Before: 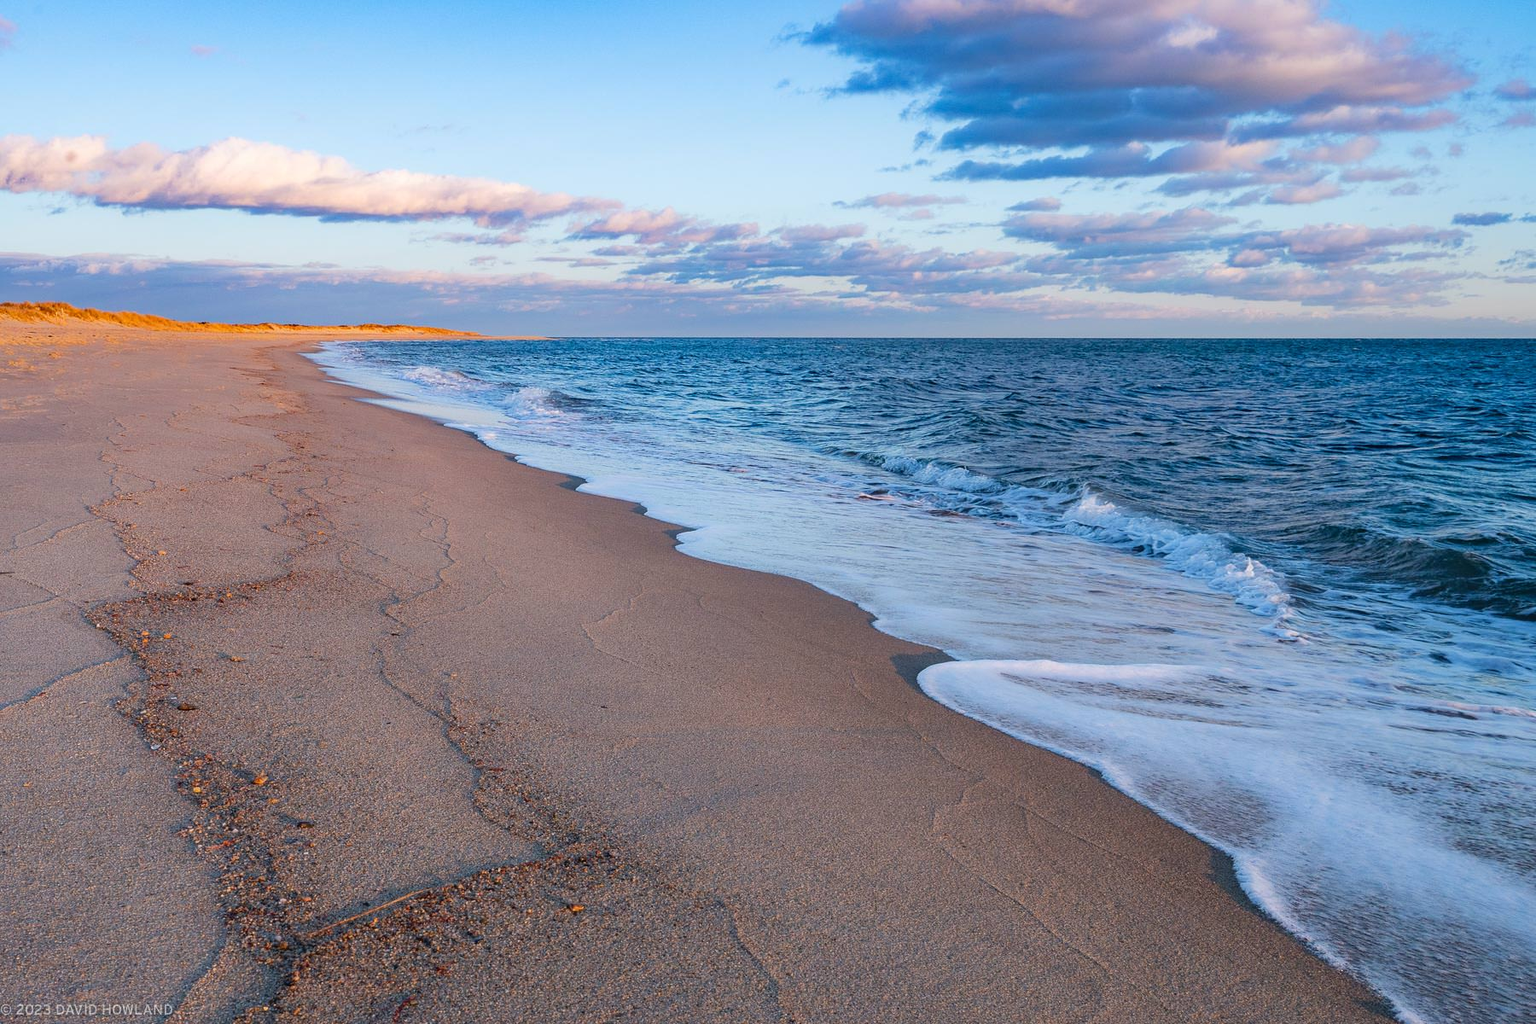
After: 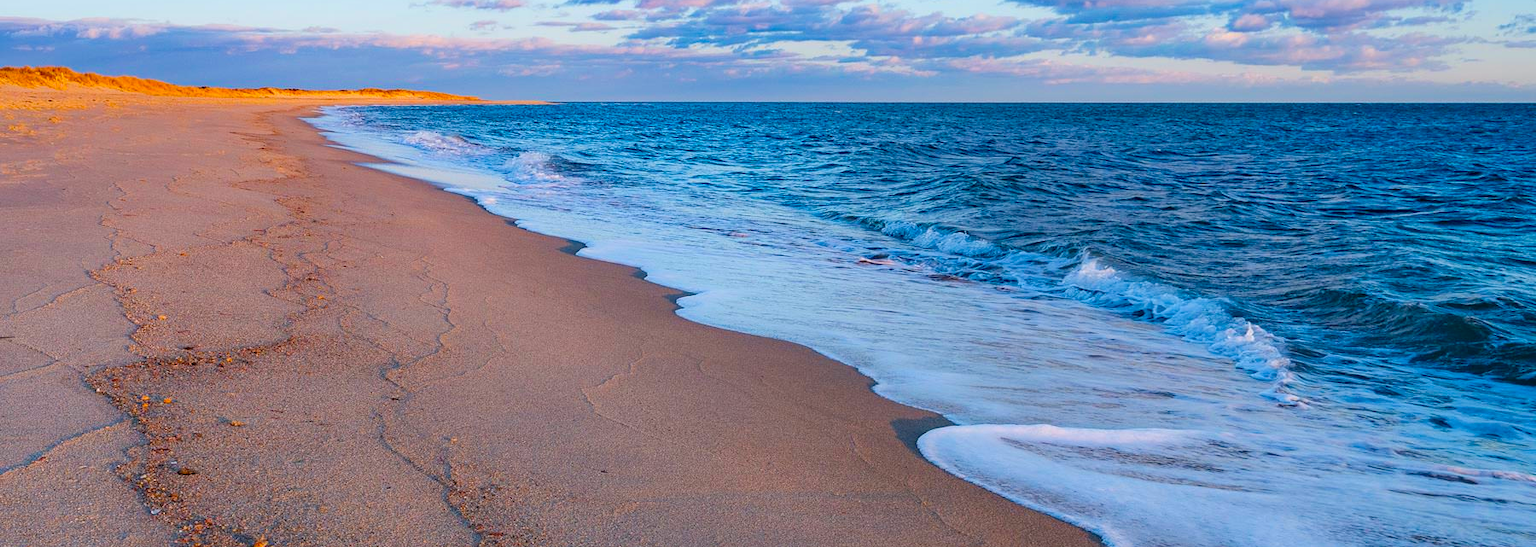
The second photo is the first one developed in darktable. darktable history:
velvia: strength 32%, mid-tones bias 0.2
crop and rotate: top 23.043%, bottom 23.437%
